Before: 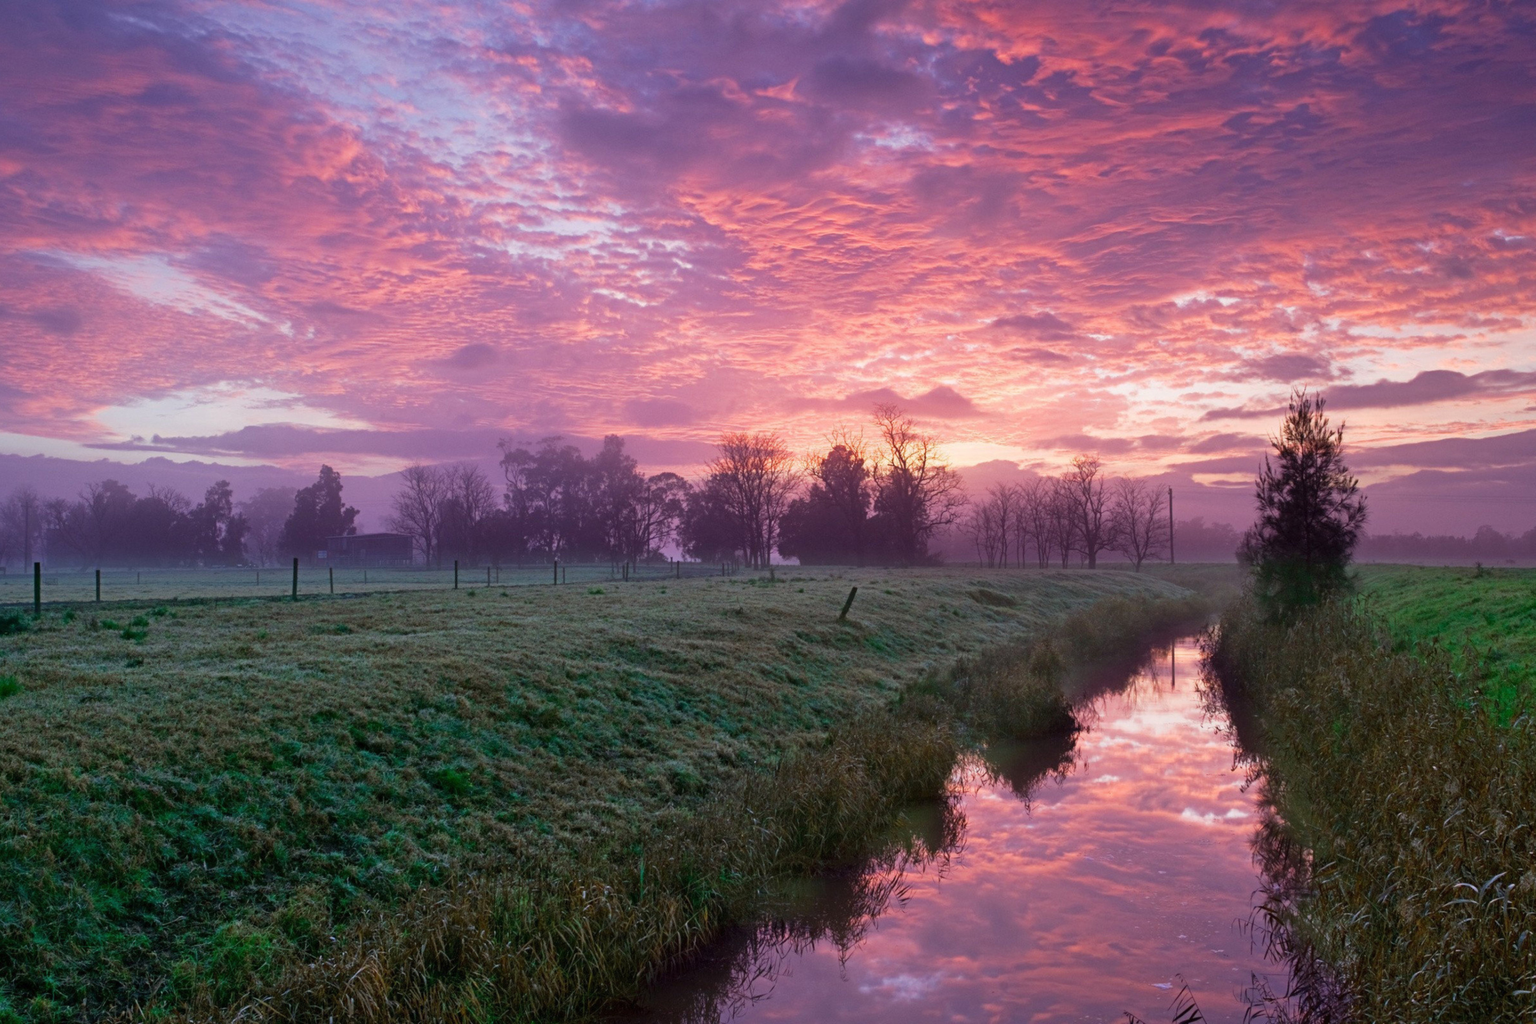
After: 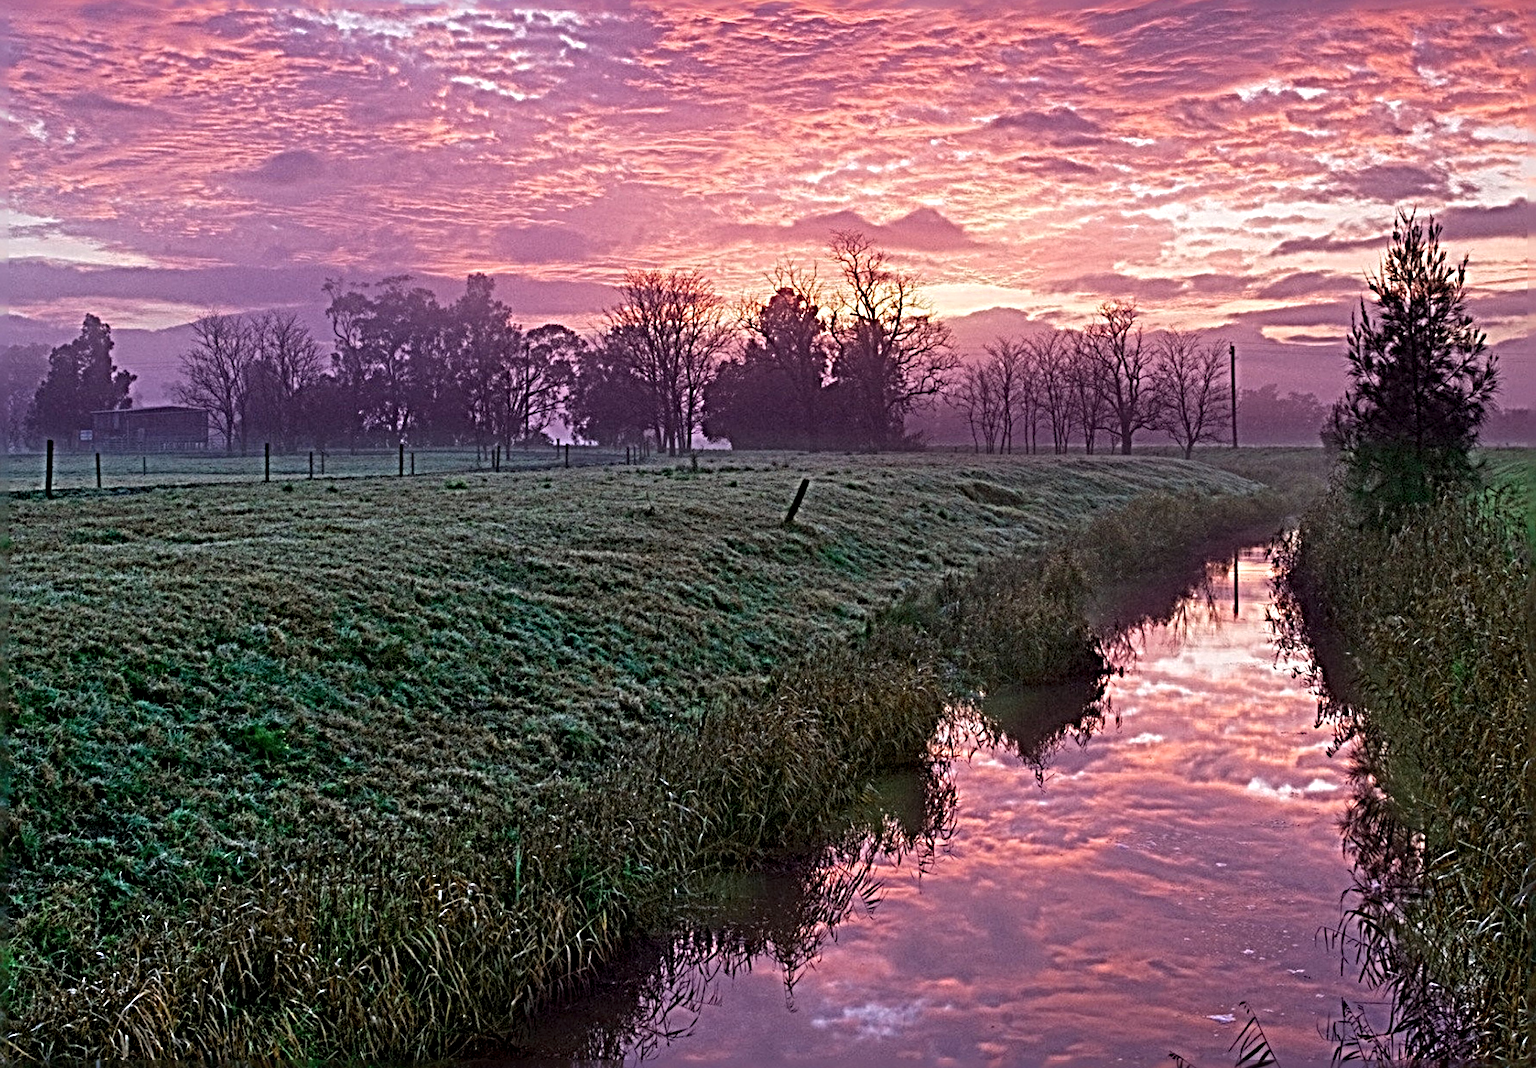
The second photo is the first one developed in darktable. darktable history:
sharpen: radius 6.269, amount 1.793, threshold 0.118
local contrast: highlights 105%, shadows 100%, detail 120%, midtone range 0.2
crop: left 16.845%, top 22.719%, right 9.134%
exposure: black level correction 0, exposure 0 EV, compensate highlight preservation false
